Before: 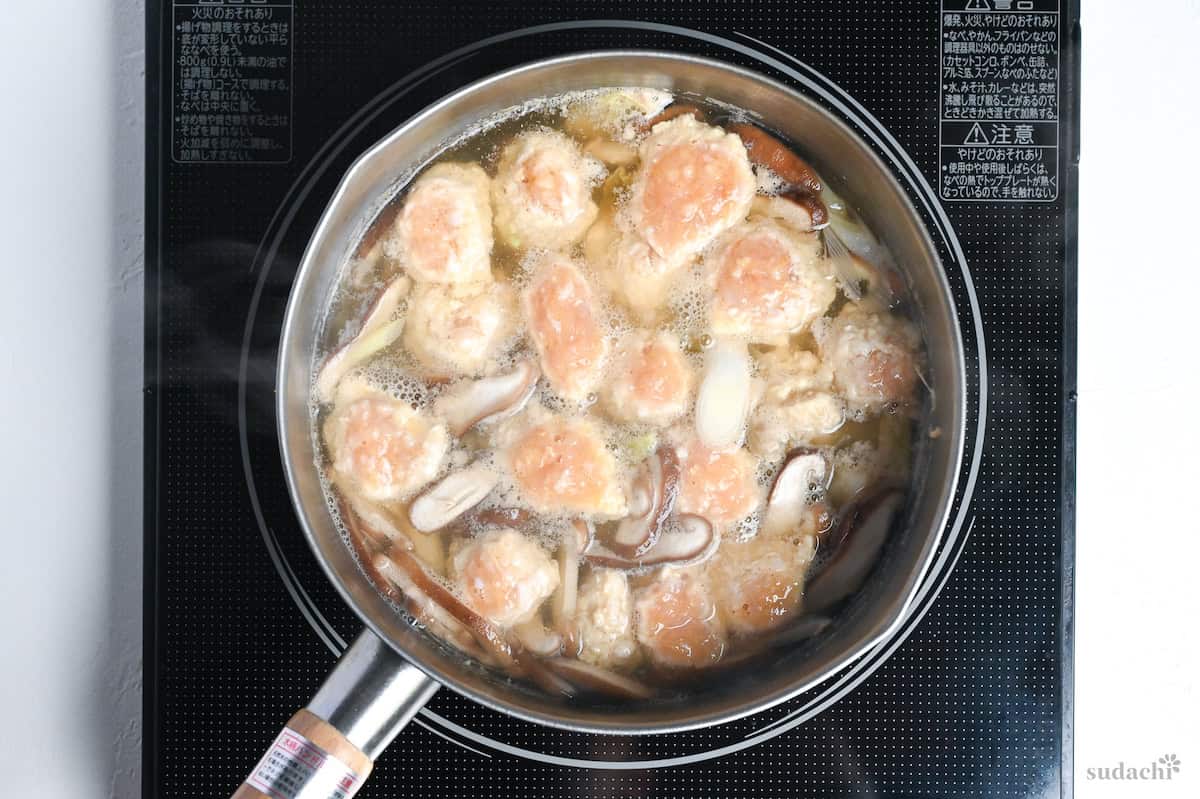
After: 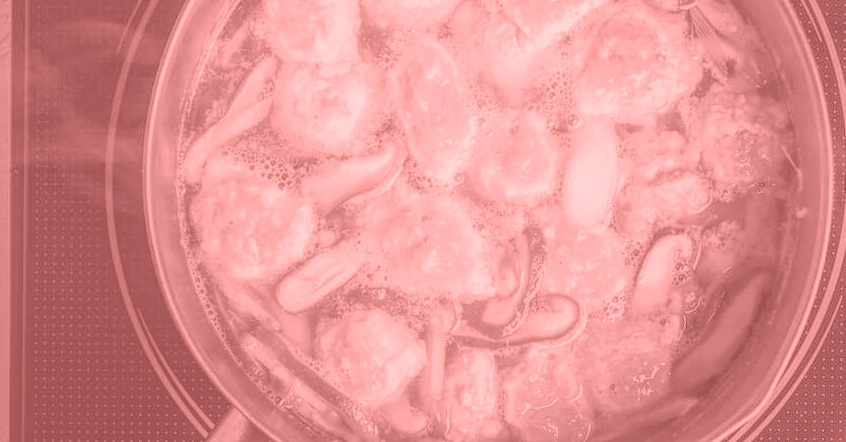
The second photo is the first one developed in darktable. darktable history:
crop: left 11.123%, top 27.61%, right 18.3%, bottom 17.034%
colorize: saturation 51%, source mix 50.67%, lightness 50.67%
local contrast: highlights 20%, shadows 30%, detail 200%, midtone range 0.2
